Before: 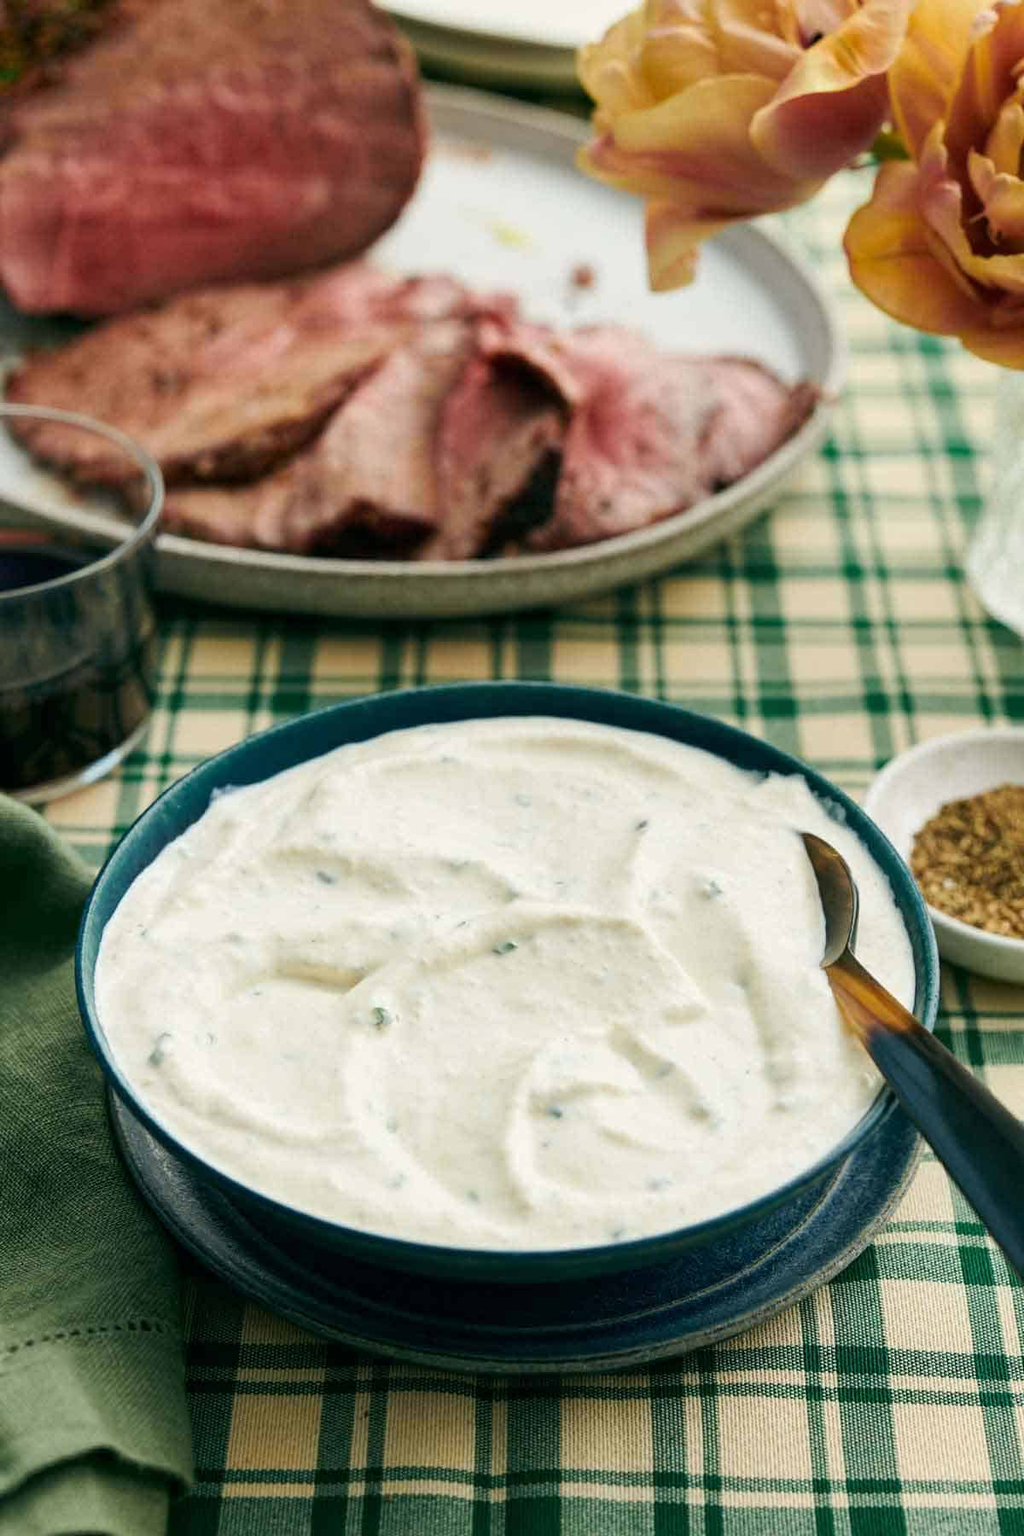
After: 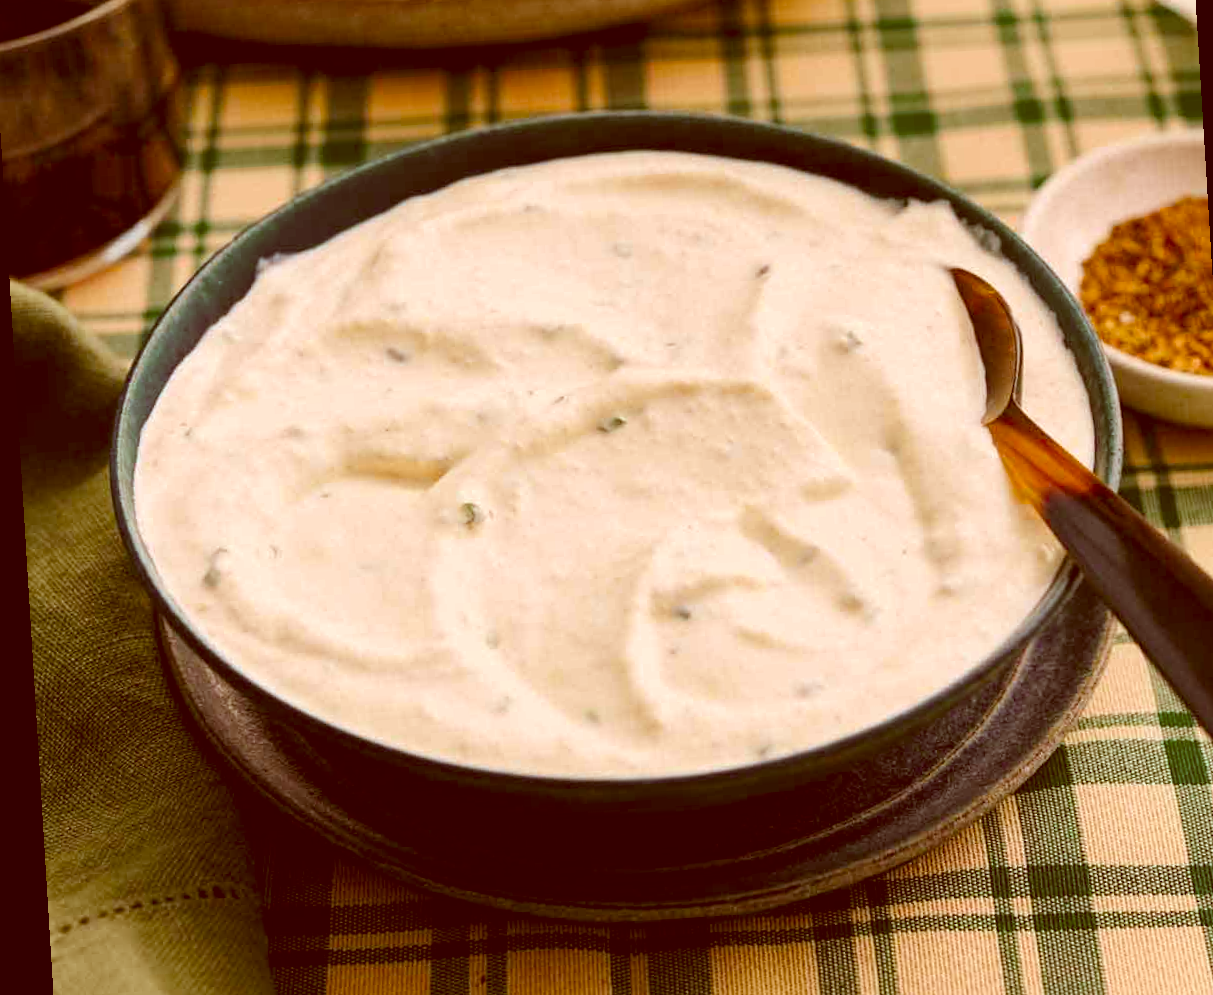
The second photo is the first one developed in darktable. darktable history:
vibrance: on, module defaults
crop and rotate: top 36.435%
rotate and perspective: rotation -3.52°, crop left 0.036, crop right 0.964, crop top 0.081, crop bottom 0.919
color balance rgb: linear chroma grading › global chroma 15%, perceptual saturation grading › global saturation 30%
color correction: highlights a* 9.03, highlights b* 8.71, shadows a* 40, shadows b* 40, saturation 0.8
